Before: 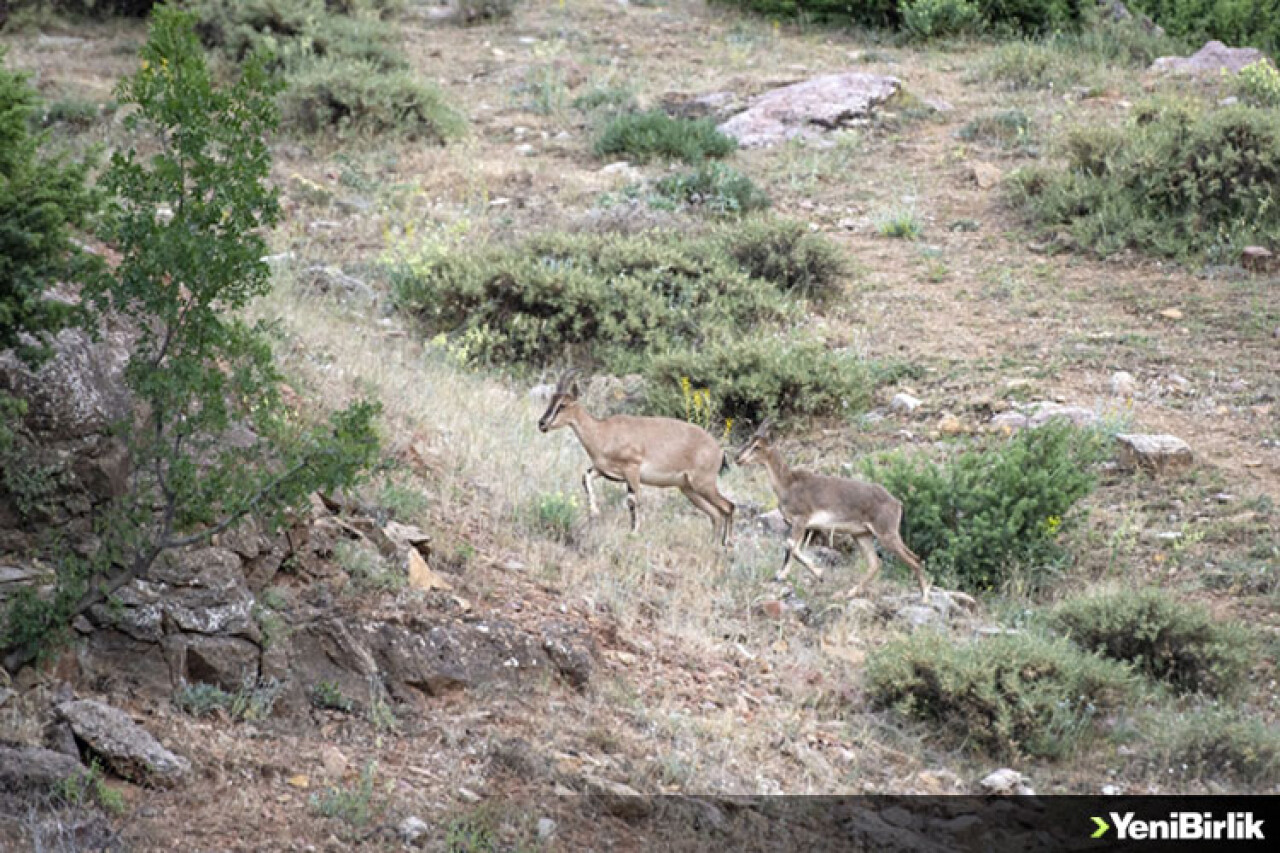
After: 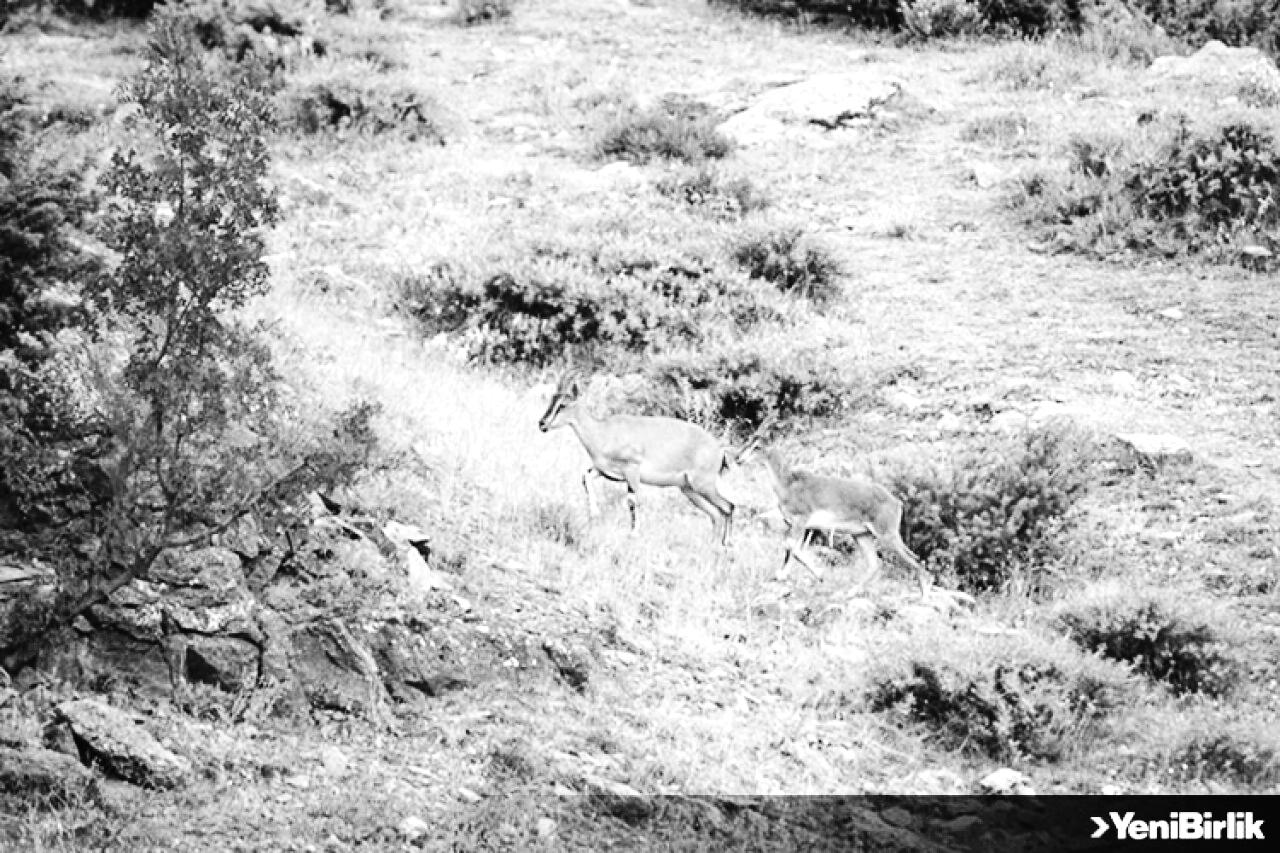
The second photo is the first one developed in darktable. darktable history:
monochrome: a 1.94, b -0.638
tone curve: curves: ch0 [(0, 0.014) (0.12, 0.096) (0.386, 0.49) (0.54, 0.684) (0.751, 0.855) (0.89, 0.943) (0.998, 0.989)]; ch1 [(0, 0) (0.133, 0.099) (0.437, 0.41) (0.5, 0.5) (0.517, 0.536) (0.548, 0.575) (0.582, 0.639) (0.627, 0.692) (0.836, 0.868) (1, 1)]; ch2 [(0, 0) (0.374, 0.341) (0.456, 0.443) (0.478, 0.49) (0.501, 0.5) (0.528, 0.538) (0.55, 0.6) (0.572, 0.633) (0.702, 0.775) (1, 1)], color space Lab, independent channels, preserve colors none
tone equalizer: -8 EV -0.75 EV, -7 EV -0.7 EV, -6 EV -0.6 EV, -5 EV -0.4 EV, -3 EV 0.4 EV, -2 EV 0.6 EV, -1 EV 0.7 EV, +0 EV 0.75 EV, edges refinement/feathering 500, mask exposure compensation -1.57 EV, preserve details no
